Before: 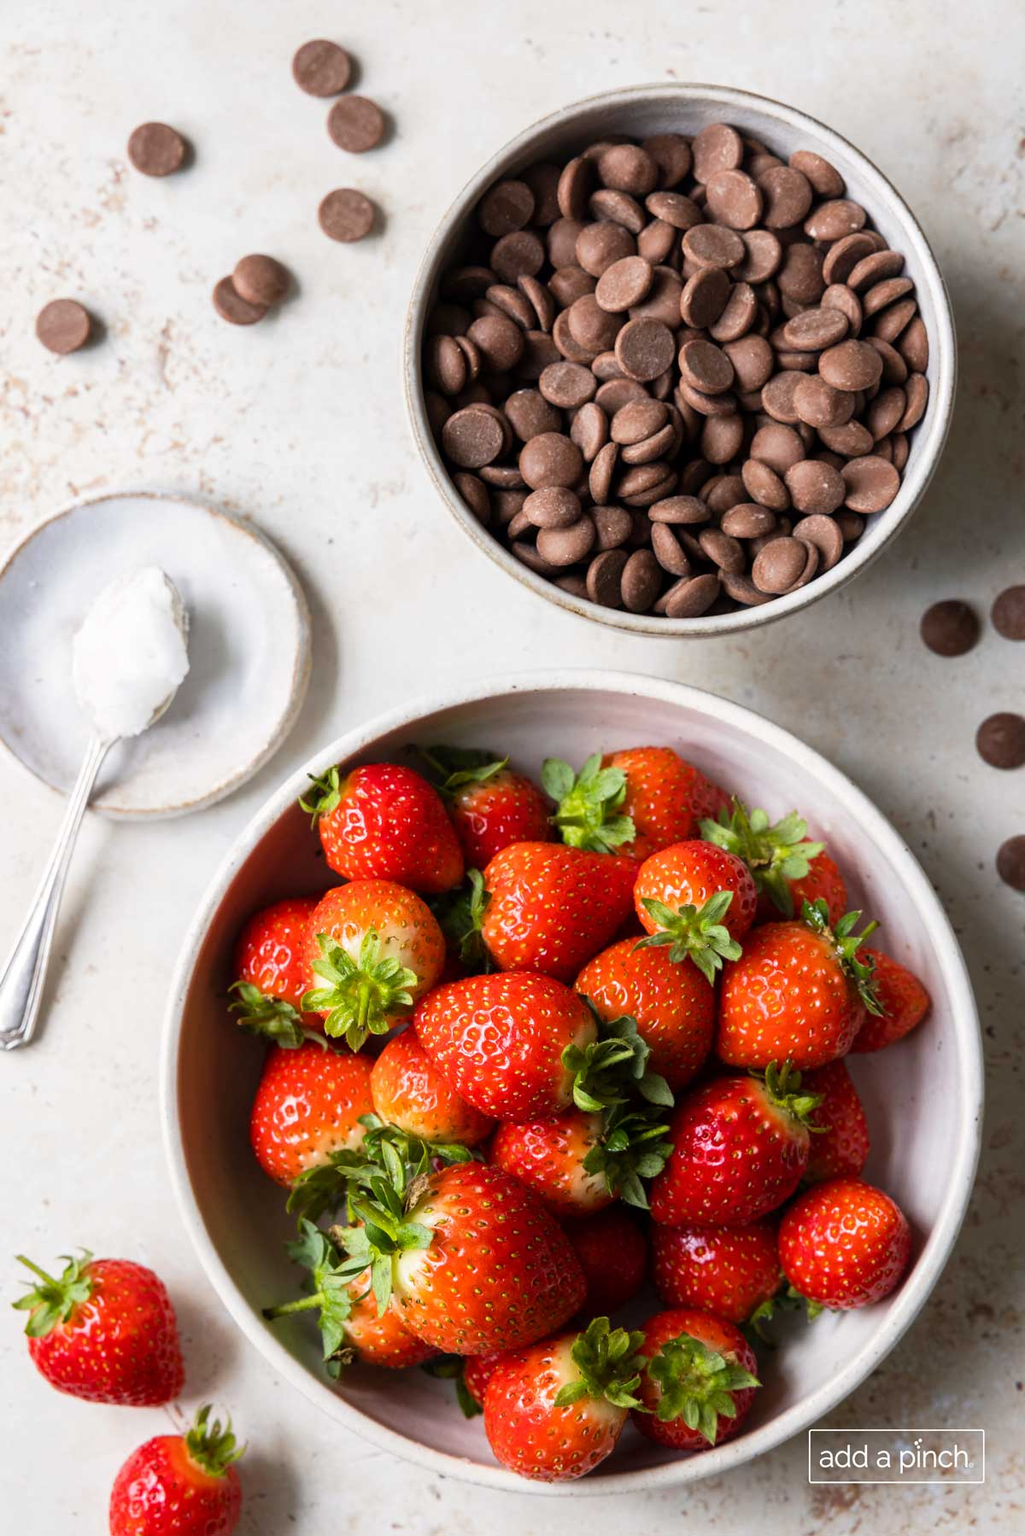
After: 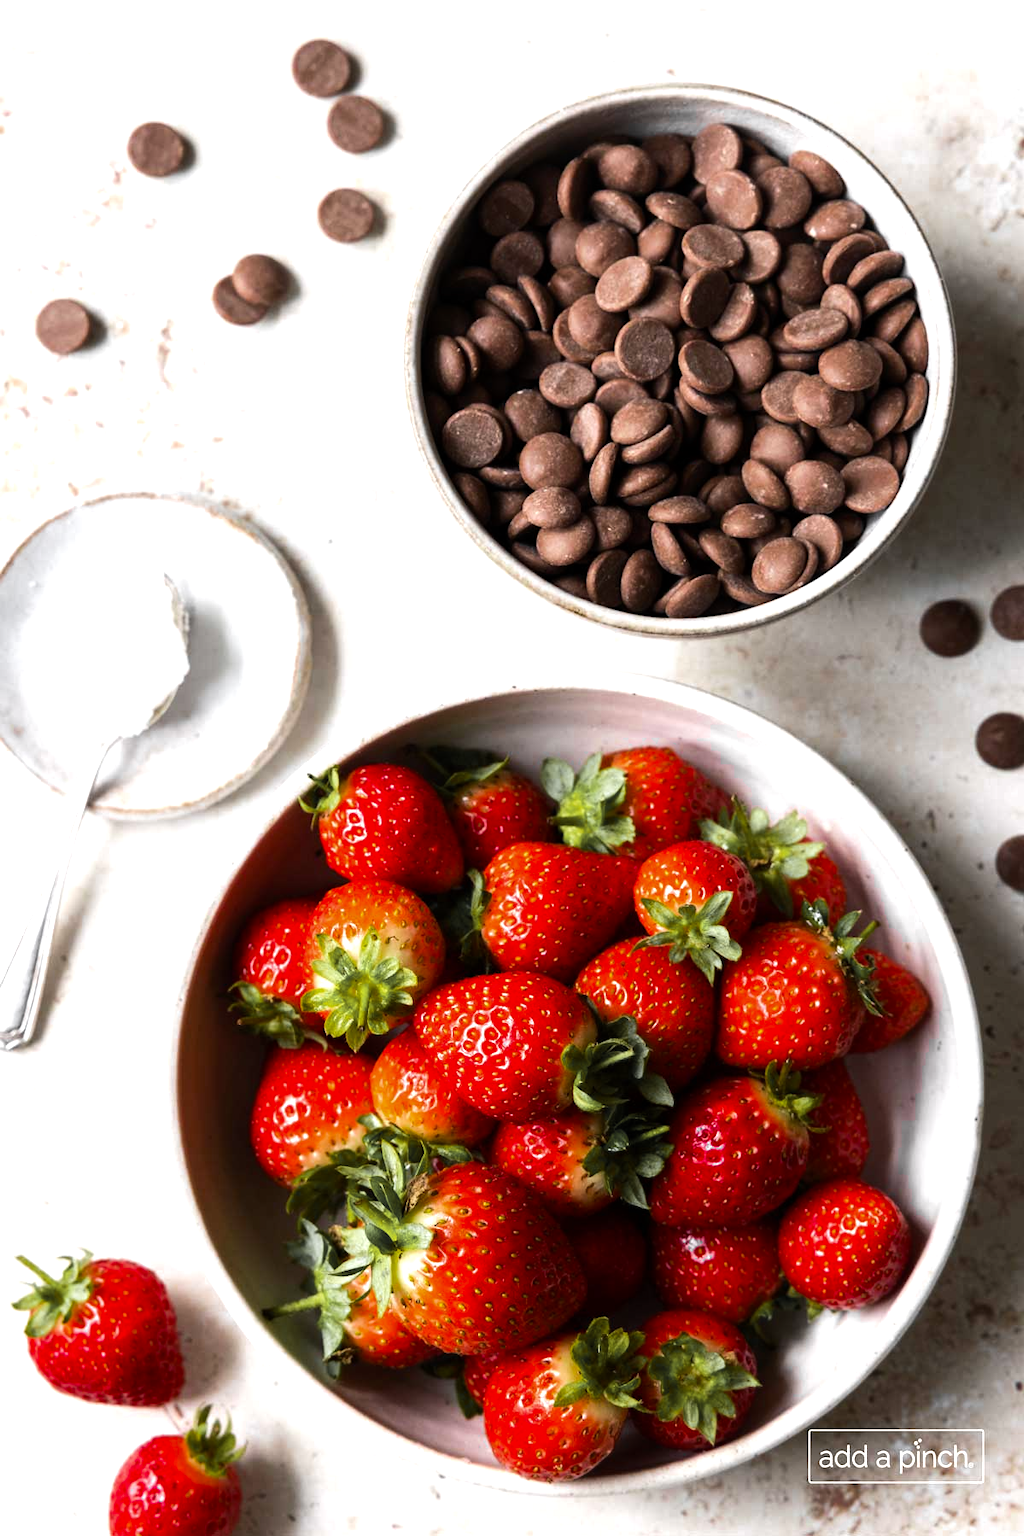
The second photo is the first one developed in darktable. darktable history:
color zones: curves: ch0 [(0.004, 0.388) (0.125, 0.392) (0.25, 0.404) (0.375, 0.5) (0.5, 0.5) (0.625, 0.5) (0.75, 0.5) (0.875, 0.5)]; ch1 [(0, 0.5) (0.125, 0.5) (0.25, 0.5) (0.375, 0.124) (0.524, 0.124) (0.645, 0.128) (0.789, 0.132) (0.914, 0.096) (0.998, 0.068)]
tone equalizer: -8 EV -0.75 EV, -7 EV -0.7 EV, -6 EV -0.6 EV, -5 EV -0.4 EV, -3 EV 0.4 EV, -2 EV 0.6 EV, -1 EV 0.7 EV, +0 EV 0.75 EV, edges refinement/feathering 500, mask exposure compensation -1.57 EV, preserve details no
